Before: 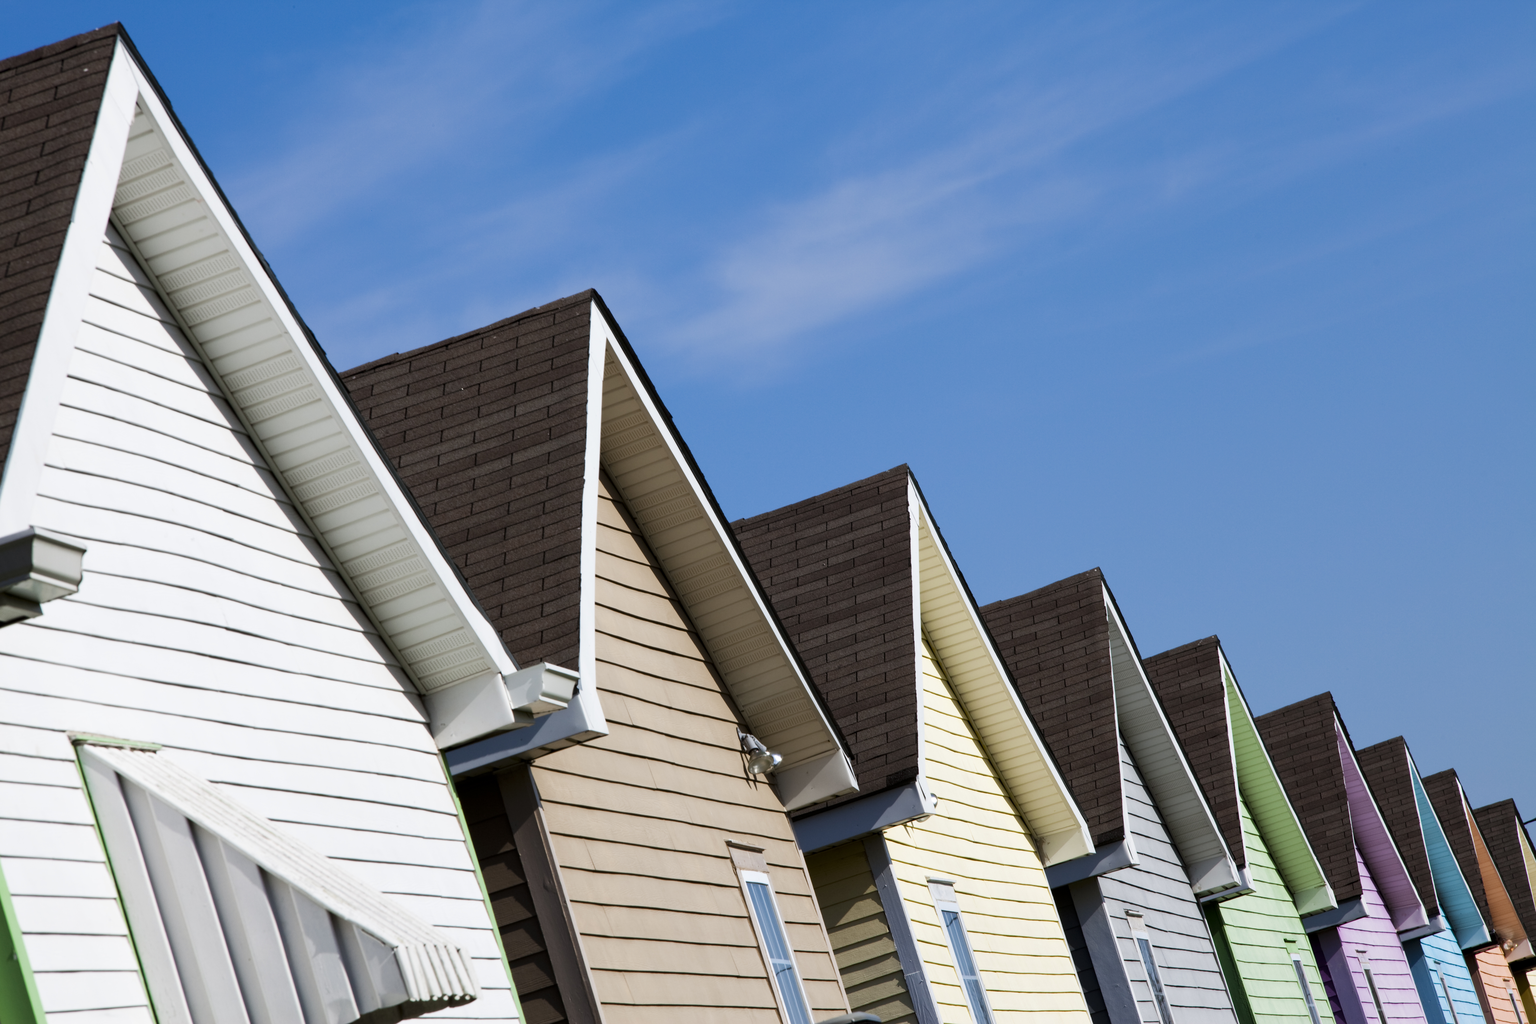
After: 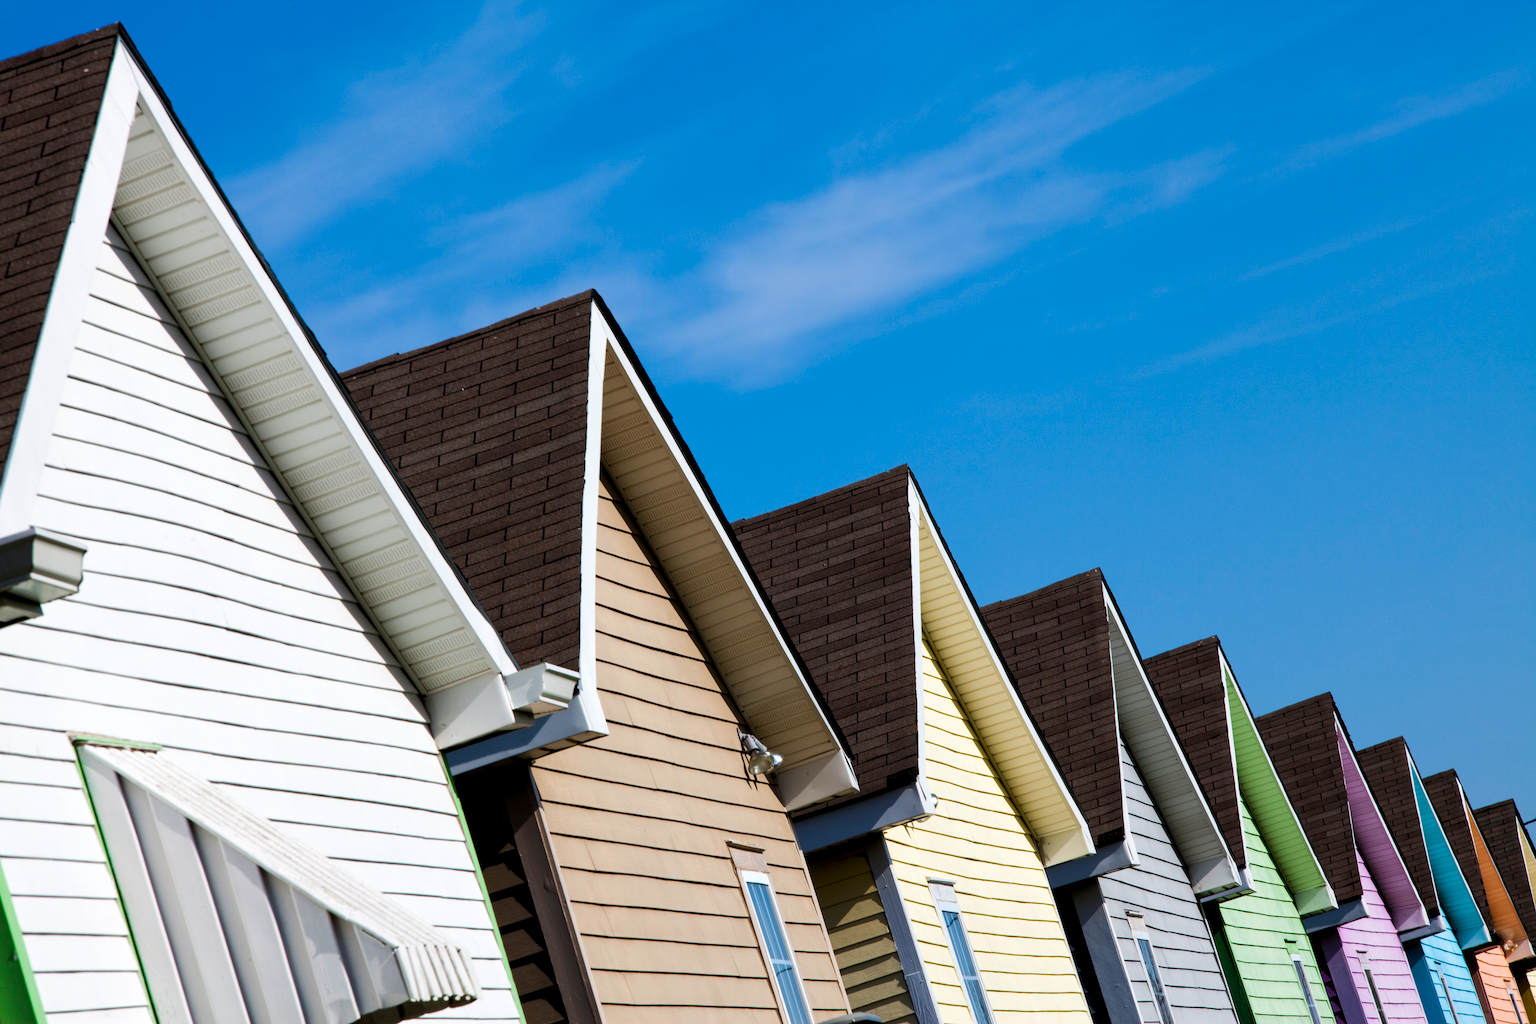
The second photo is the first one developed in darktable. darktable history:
levels: levels [0.026, 0.507, 0.987]
local contrast: highlights 100%, shadows 100%, detail 120%, midtone range 0.2
color balance rgb: perceptual saturation grading › global saturation 20%, global vibrance 20%
